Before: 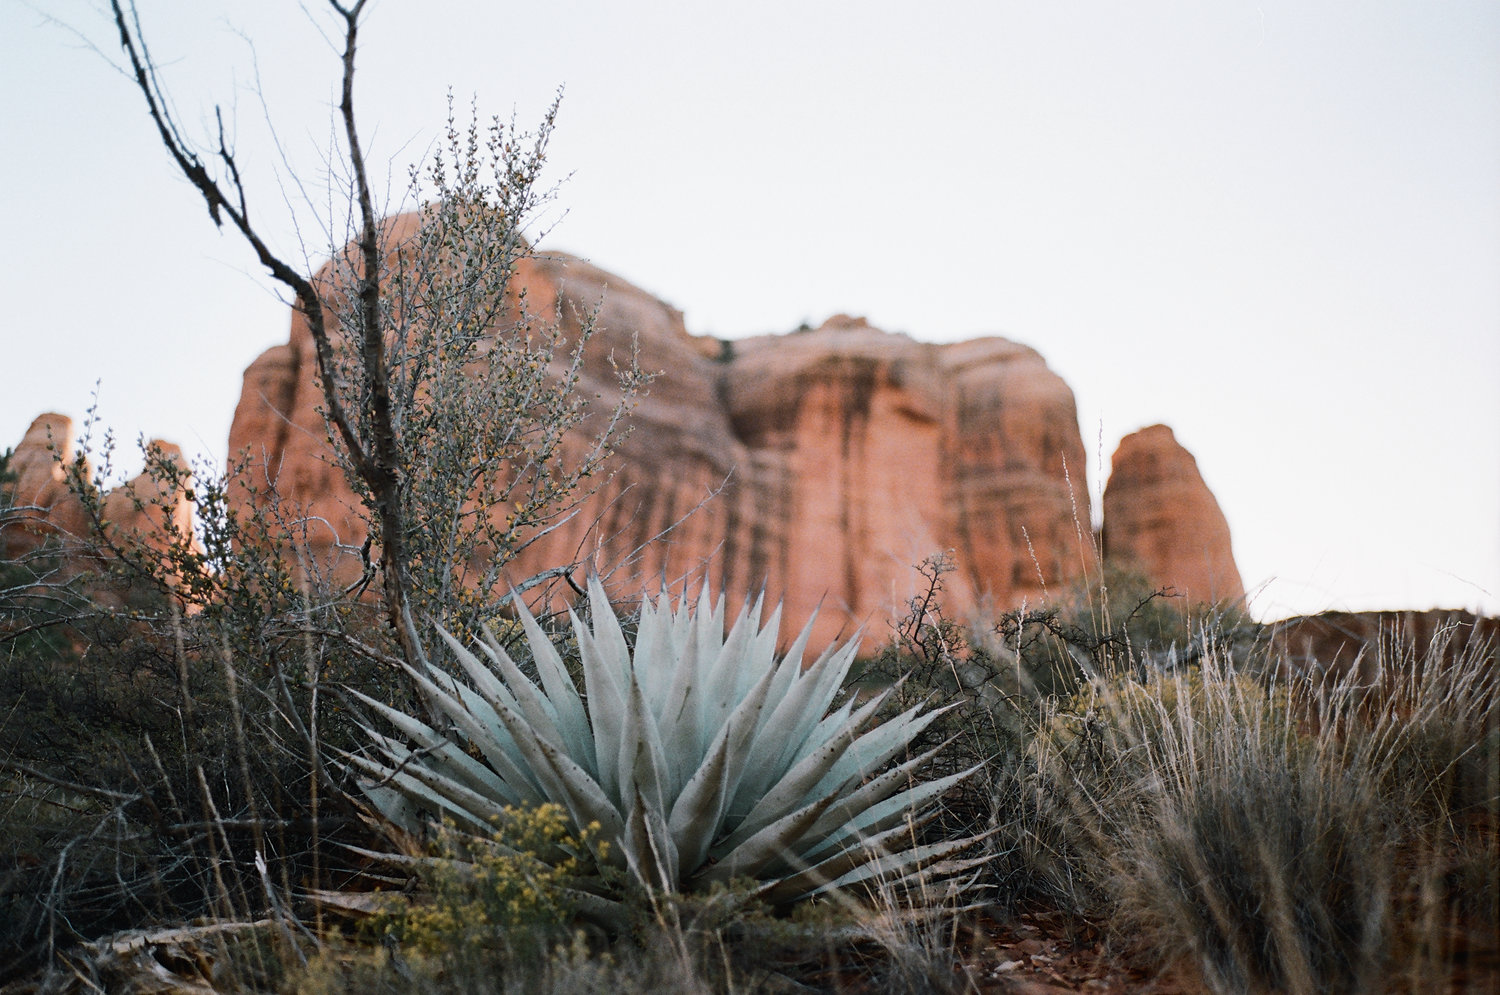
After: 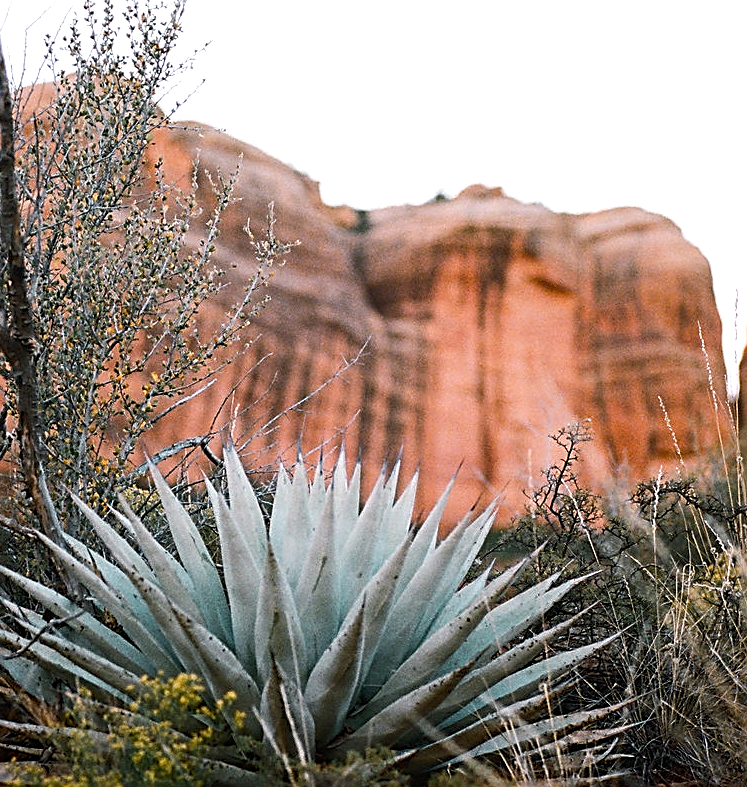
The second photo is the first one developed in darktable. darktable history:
crop and rotate: angle 0.024°, left 24.322%, top 13.138%, right 25.832%, bottom 7.719%
contrast equalizer: y [[0.502, 0.505, 0.512, 0.529, 0.564, 0.588], [0.5 ×6], [0.502, 0.505, 0.512, 0.529, 0.564, 0.588], [0, 0.001, 0.001, 0.004, 0.008, 0.011], [0, 0.001, 0.001, 0.004, 0.008, 0.011]]
color balance rgb: highlights gain › chroma 0.595%, highlights gain › hue 55.93°, perceptual saturation grading › global saturation 0.169%, perceptual saturation grading › highlights -9.032%, perceptual saturation grading › mid-tones 18.663%, perceptual saturation grading › shadows 29.189%, perceptual brilliance grading › global brilliance 11.246%, global vibrance 25.138%
sharpen: amount 0.572
